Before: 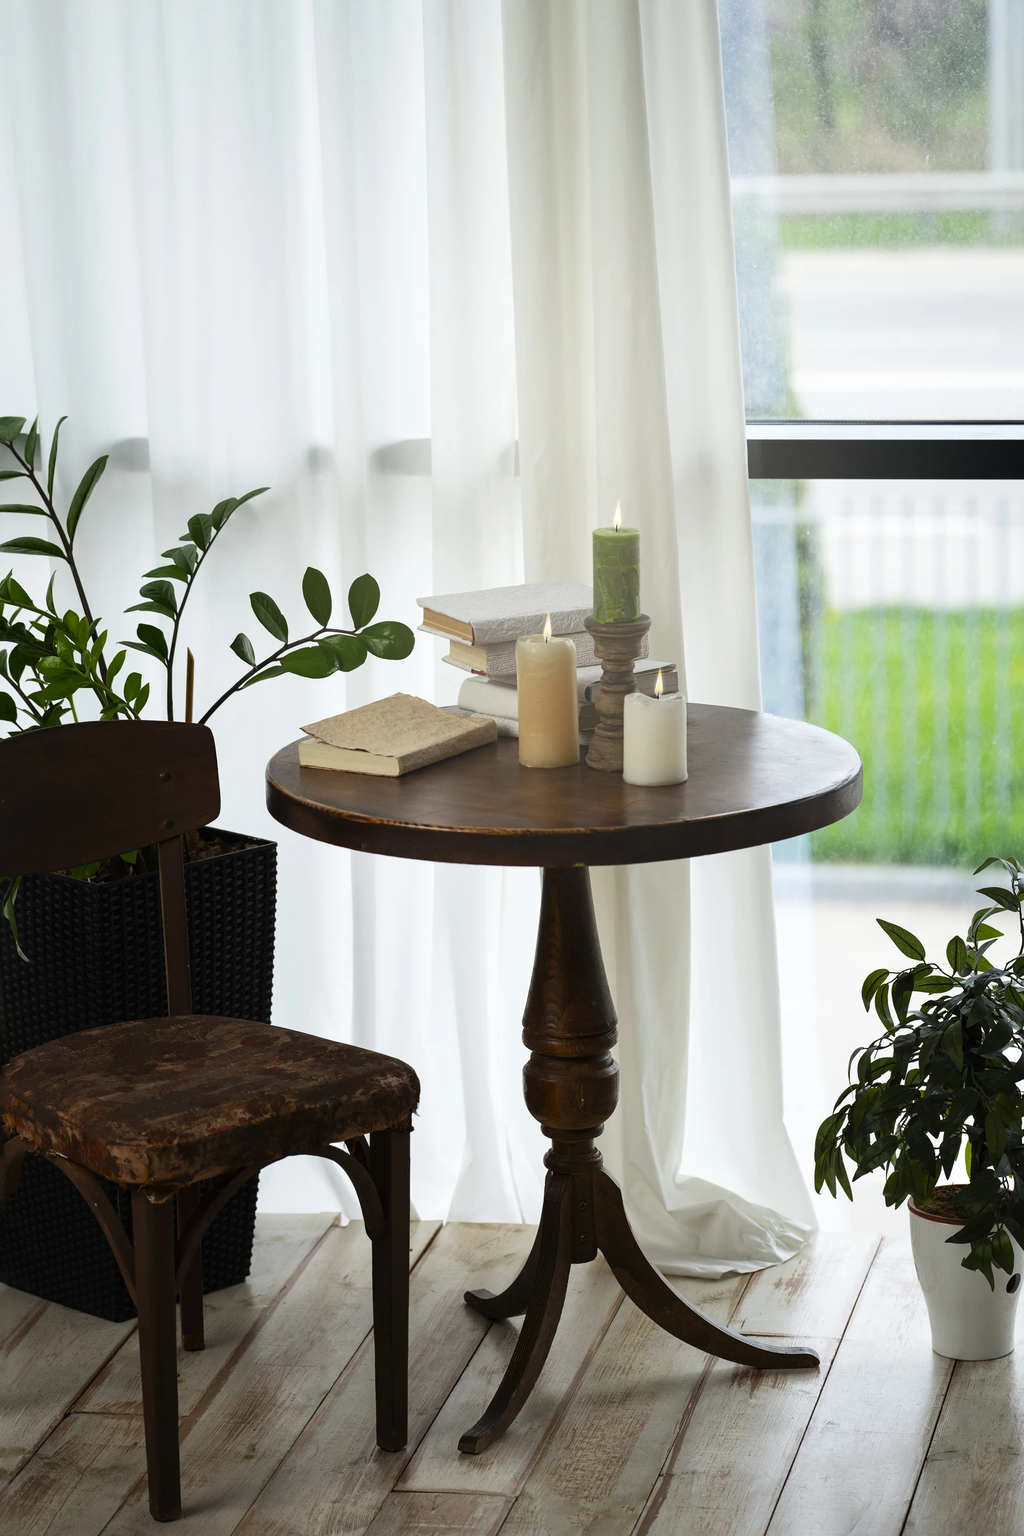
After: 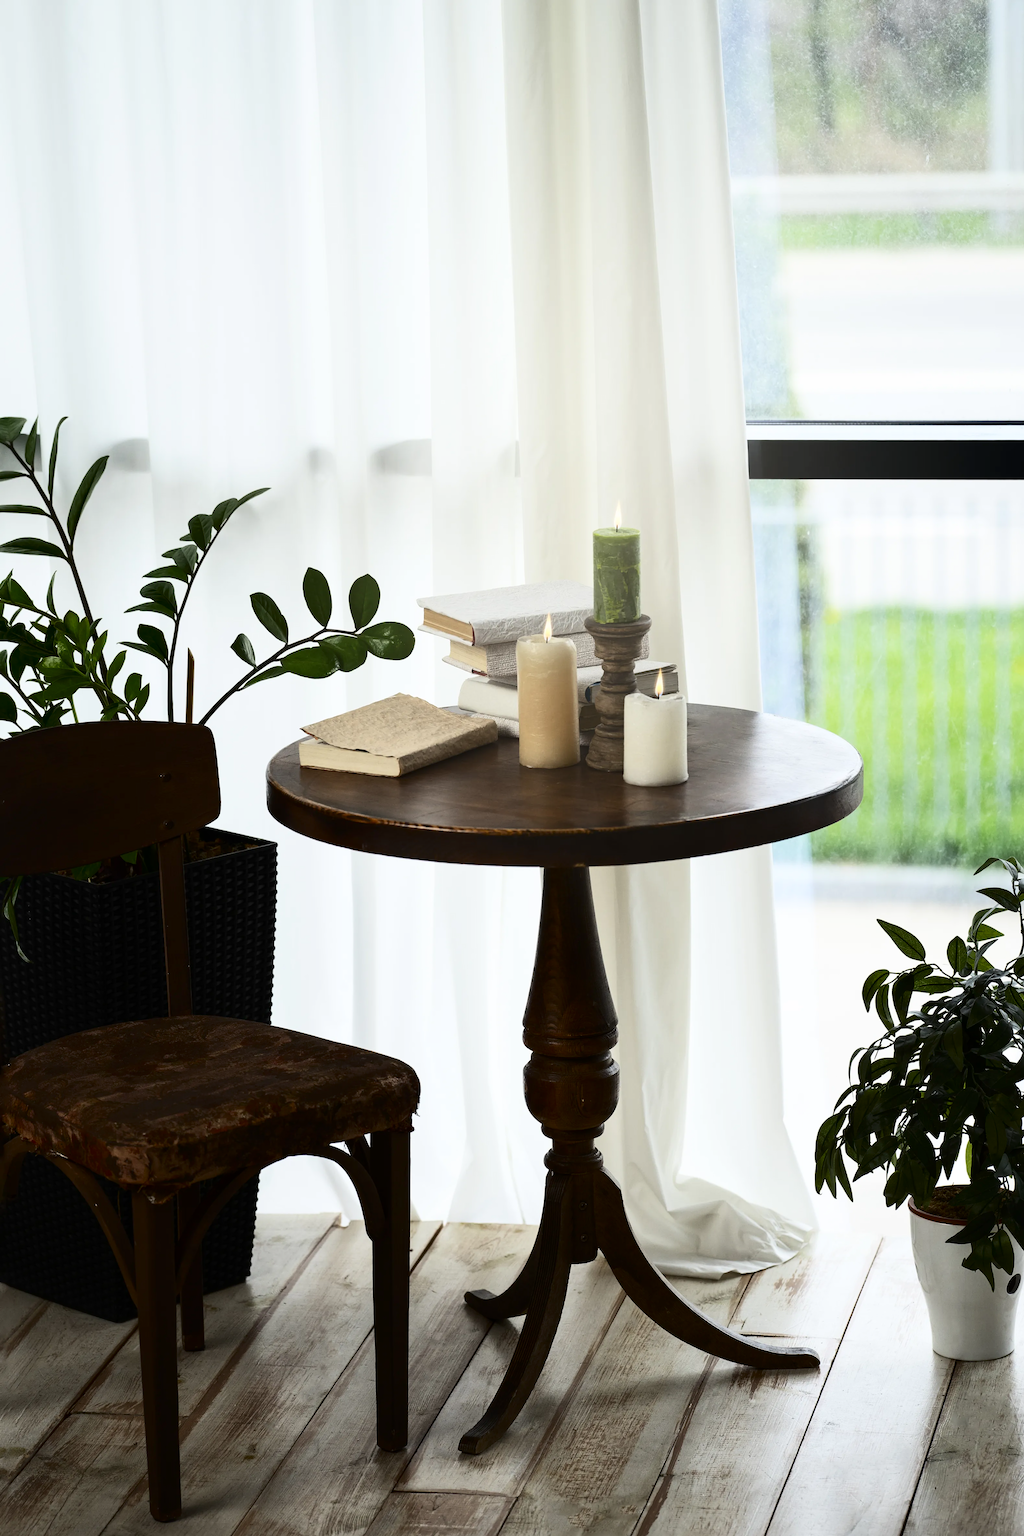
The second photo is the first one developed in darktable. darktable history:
color balance rgb: linear chroma grading › global chroma 1.5%, linear chroma grading › mid-tones -1%, perceptual saturation grading › global saturation -3%, perceptual saturation grading › shadows -2%
contrast brightness saturation: contrast 0.28
